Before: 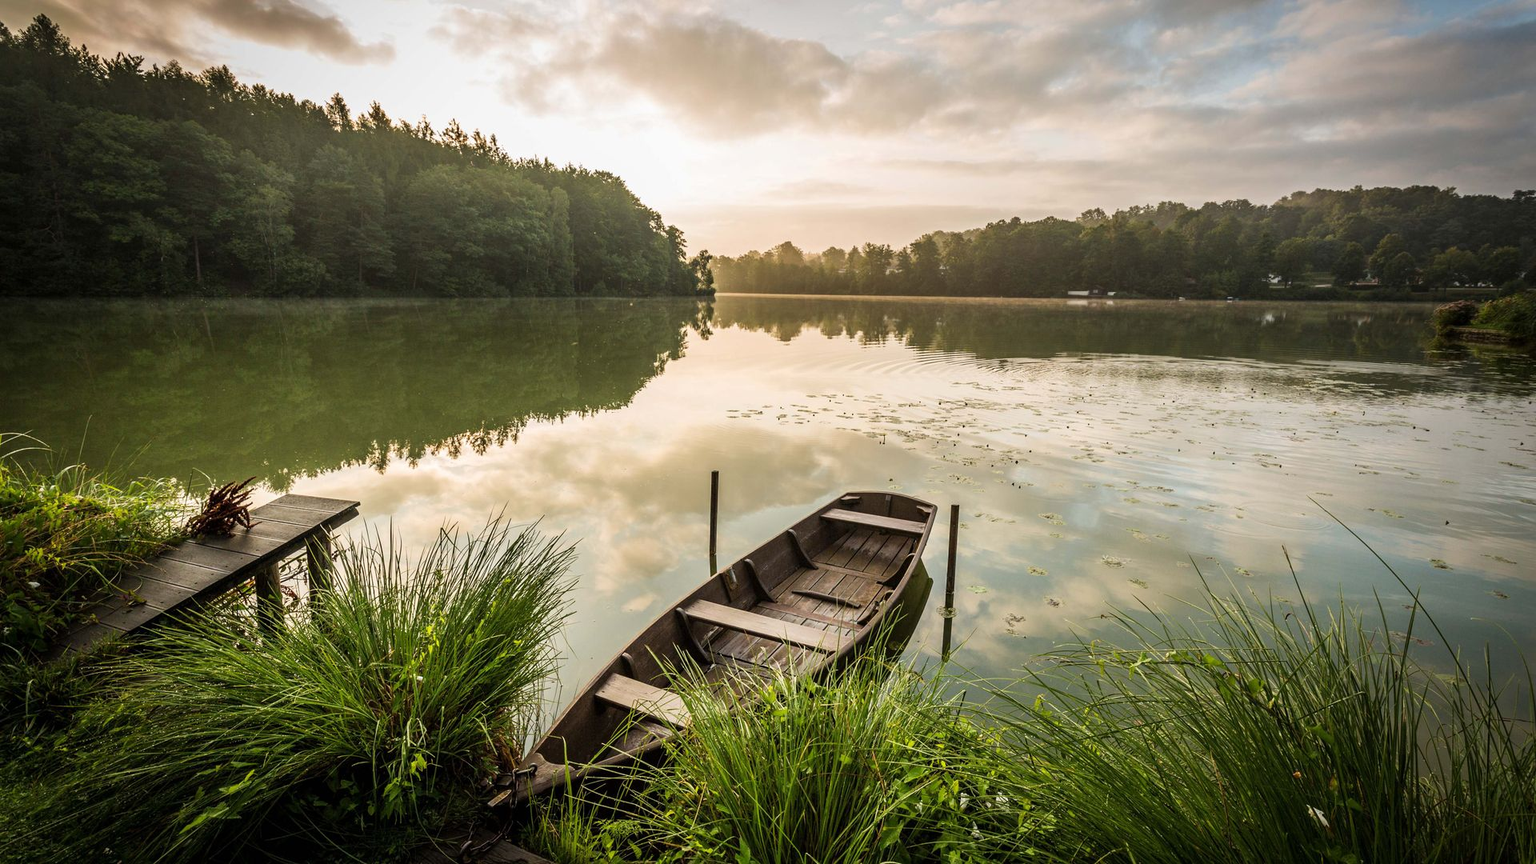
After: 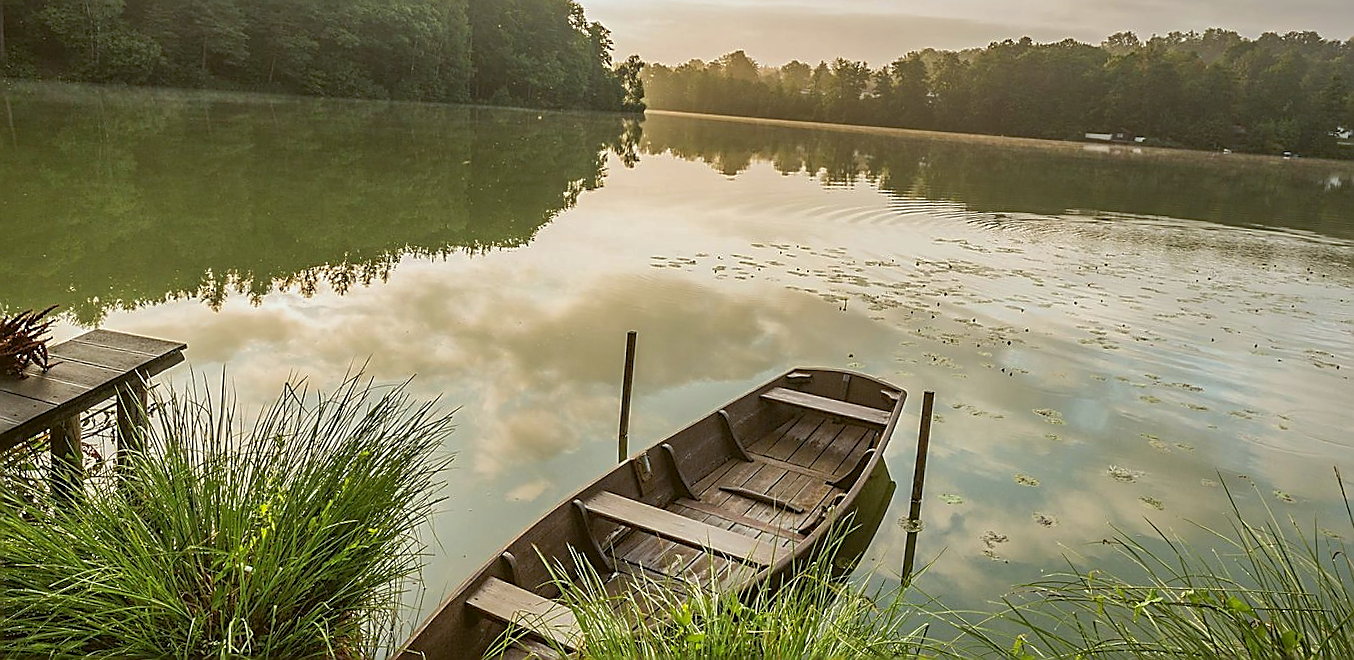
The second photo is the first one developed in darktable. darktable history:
sharpen: radius 1.4, amount 1.25, threshold 0.7
shadows and highlights: on, module defaults
crop and rotate: angle -3.37°, left 9.79%, top 20.73%, right 12.42%, bottom 11.82%
color balance: lift [1.004, 1.002, 1.002, 0.998], gamma [1, 1.007, 1.002, 0.993], gain [1, 0.977, 1.013, 1.023], contrast -3.64%
